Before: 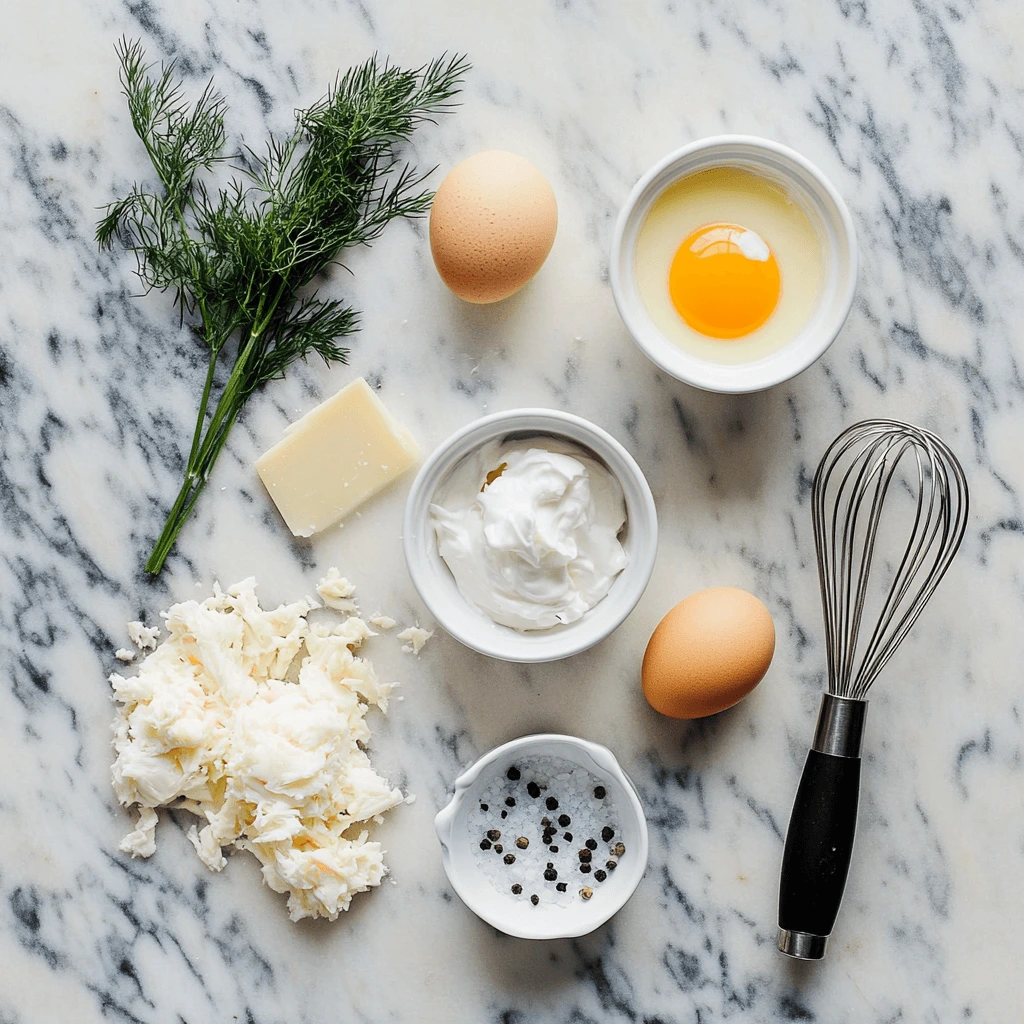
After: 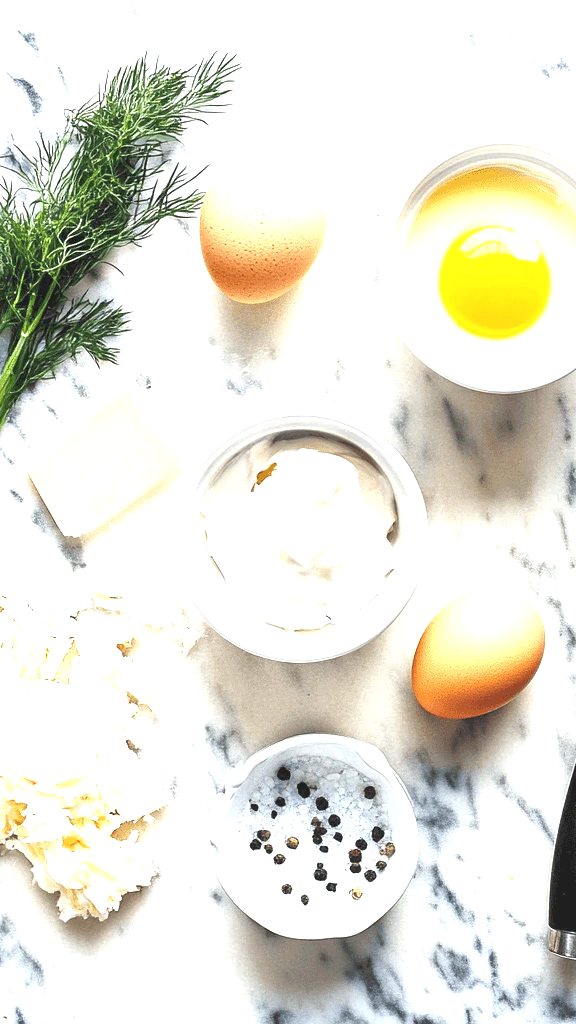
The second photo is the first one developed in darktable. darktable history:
local contrast: mode bilateral grid, contrast 20, coarseness 50, detail 120%, midtone range 0.2
exposure: black level correction -0.002, exposure 1.35 EV, compensate highlight preservation false
crop and rotate: left 22.516%, right 21.234%
tone equalizer: -8 EV 1 EV, -7 EV 1 EV, -6 EV 1 EV, -5 EV 1 EV, -4 EV 1 EV, -3 EV 0.75 EV, -2 EV 0.5 EV, -1 EV 0.25 EV
